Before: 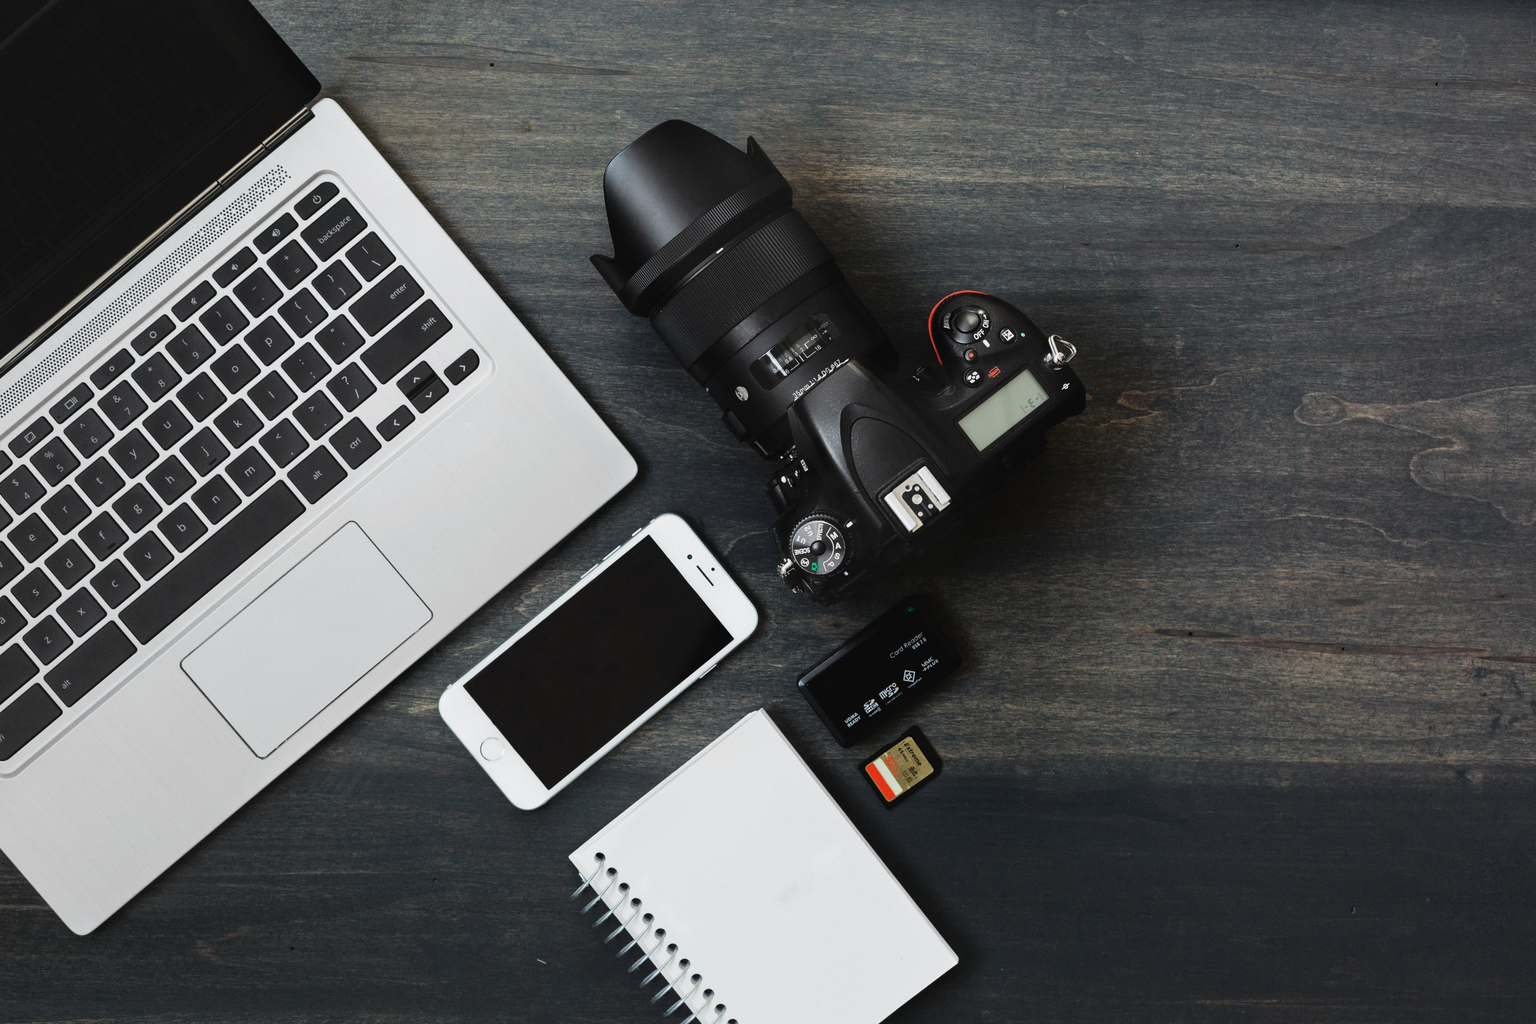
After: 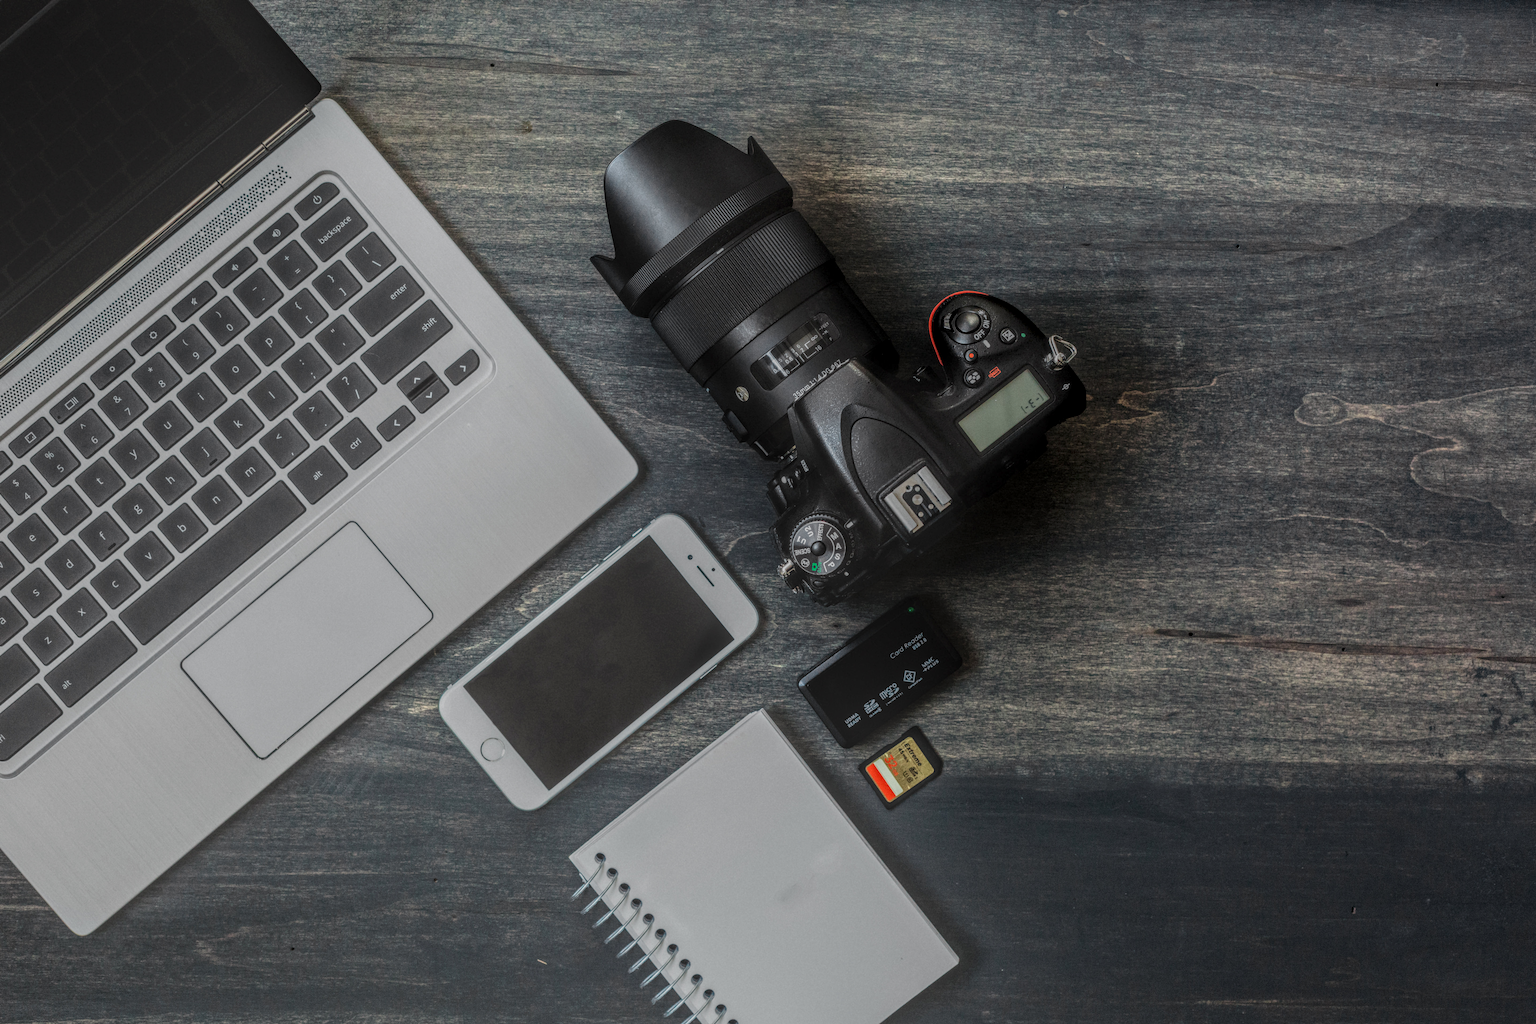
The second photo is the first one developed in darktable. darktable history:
local contrast: highlights 2%, shadows 2%, detail 201%, midtone range 0.25
